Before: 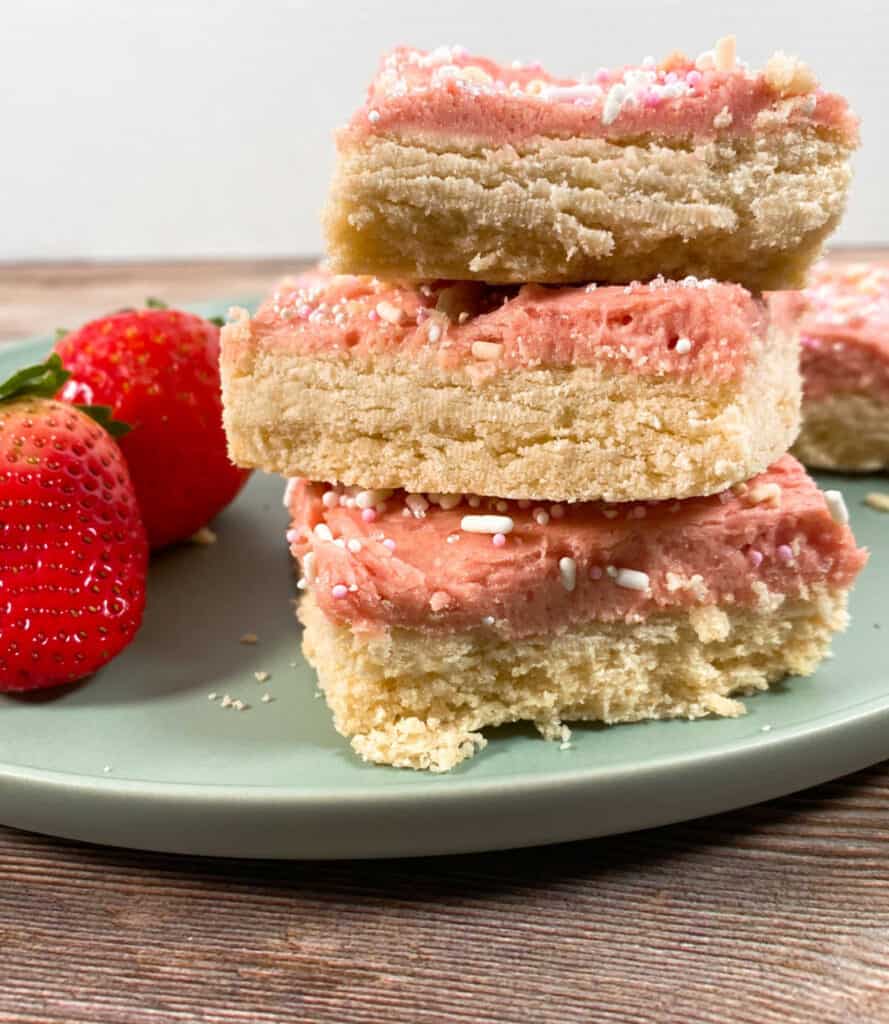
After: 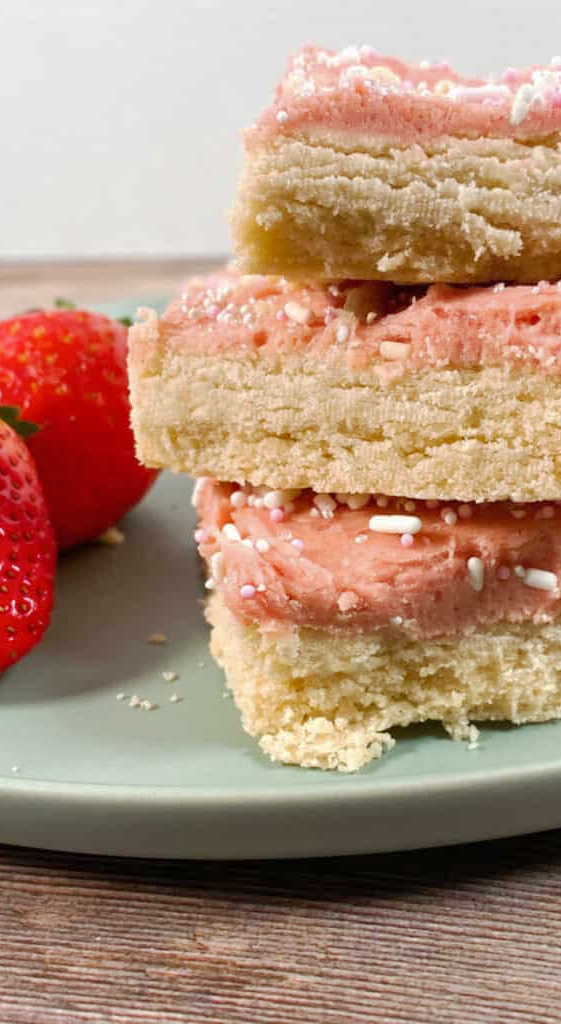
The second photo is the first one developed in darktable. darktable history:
crop: left 10.396%, right 26.449%
base curve: curves: ch0 [(0, 0) (0.262, 0.32) (0.722, 0.705) (1, 1)], preserve colors none
shadows and highlights: shadows 24.77, highlights -26.54
